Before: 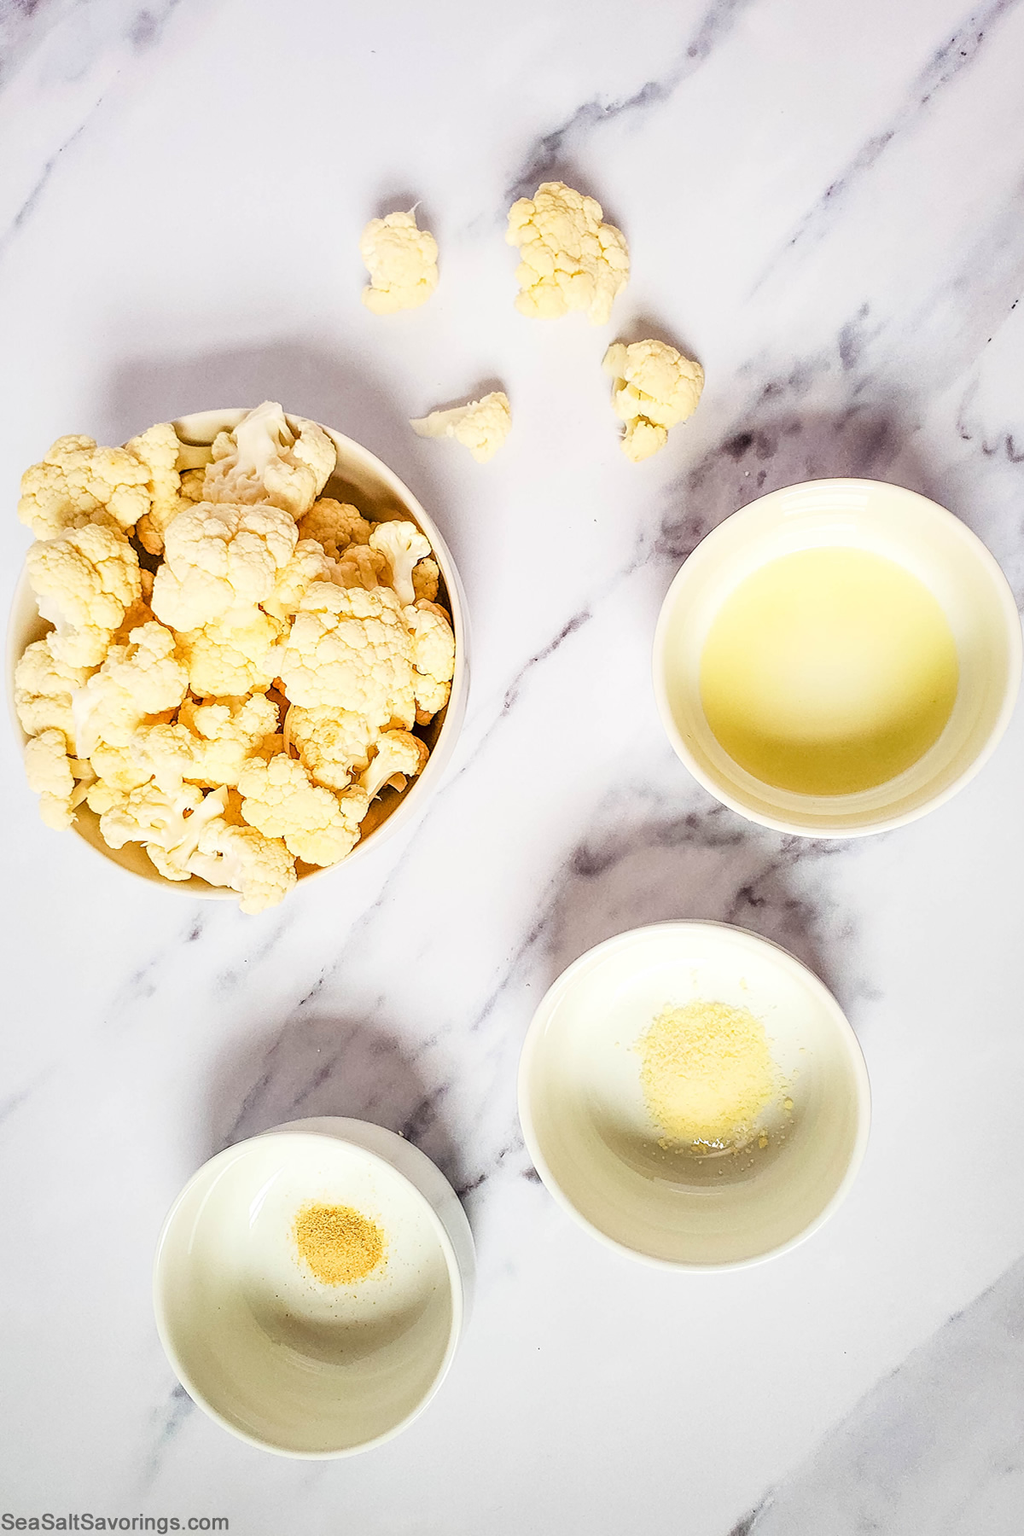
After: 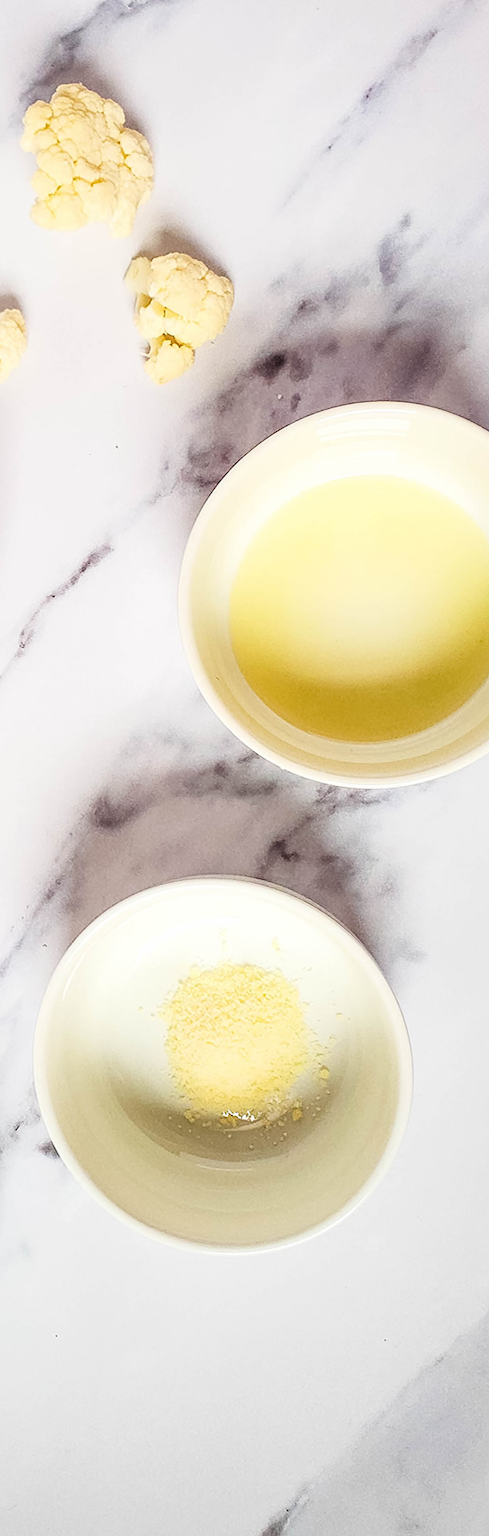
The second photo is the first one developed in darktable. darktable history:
crop: left 47.54%, top 6.791%, right 7.952%
